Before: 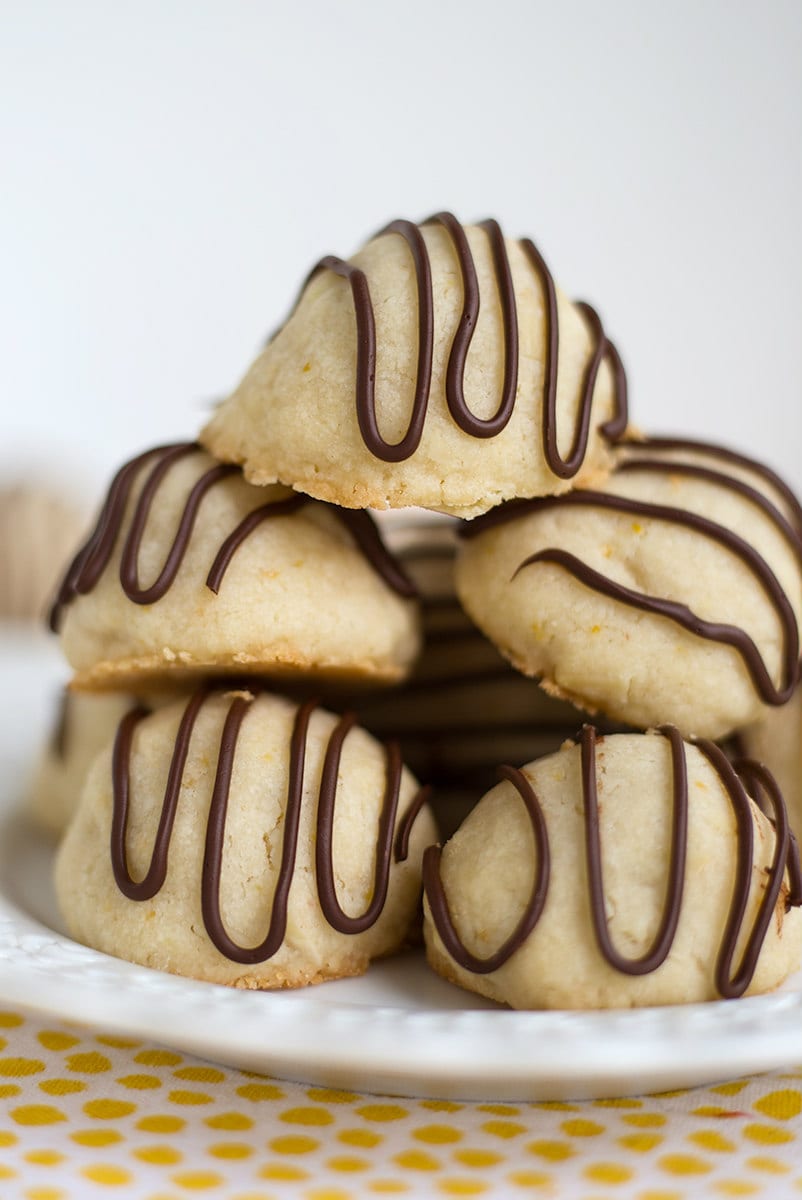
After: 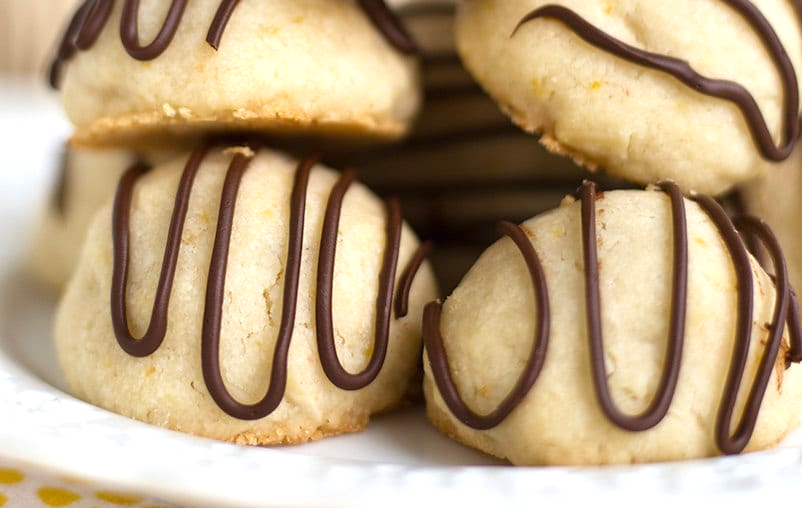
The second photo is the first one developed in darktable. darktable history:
crop: top 45.392%, bottom 12.259%
exposure: black level correction 0, exposure 0.5 EV, compensate highlight preservation false
